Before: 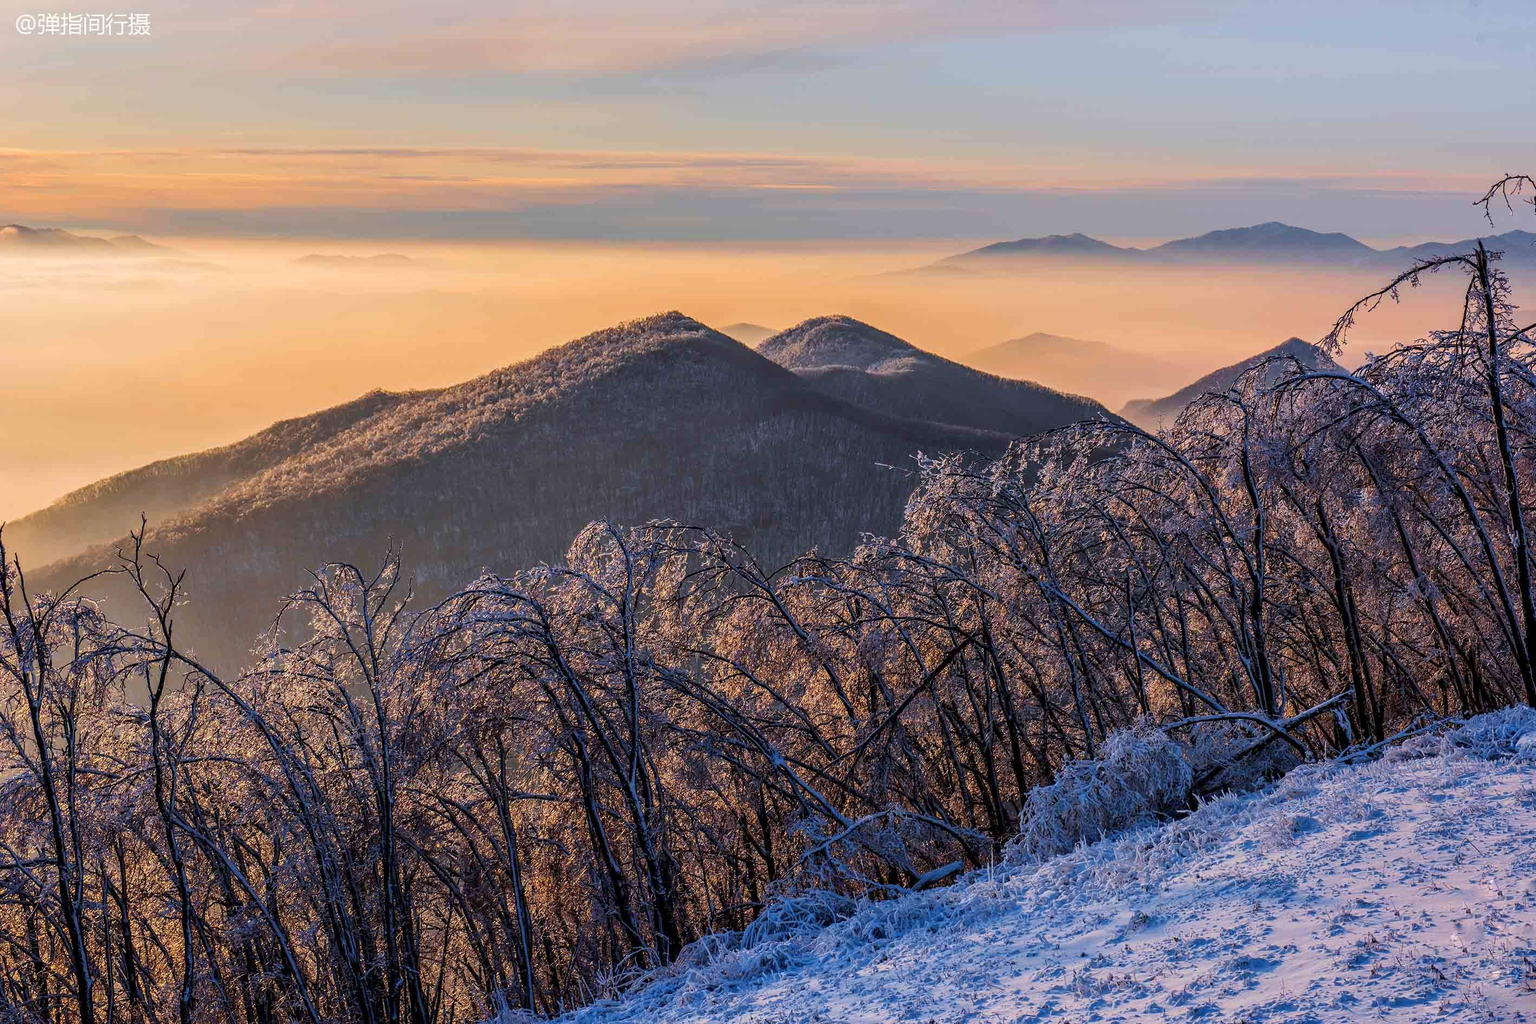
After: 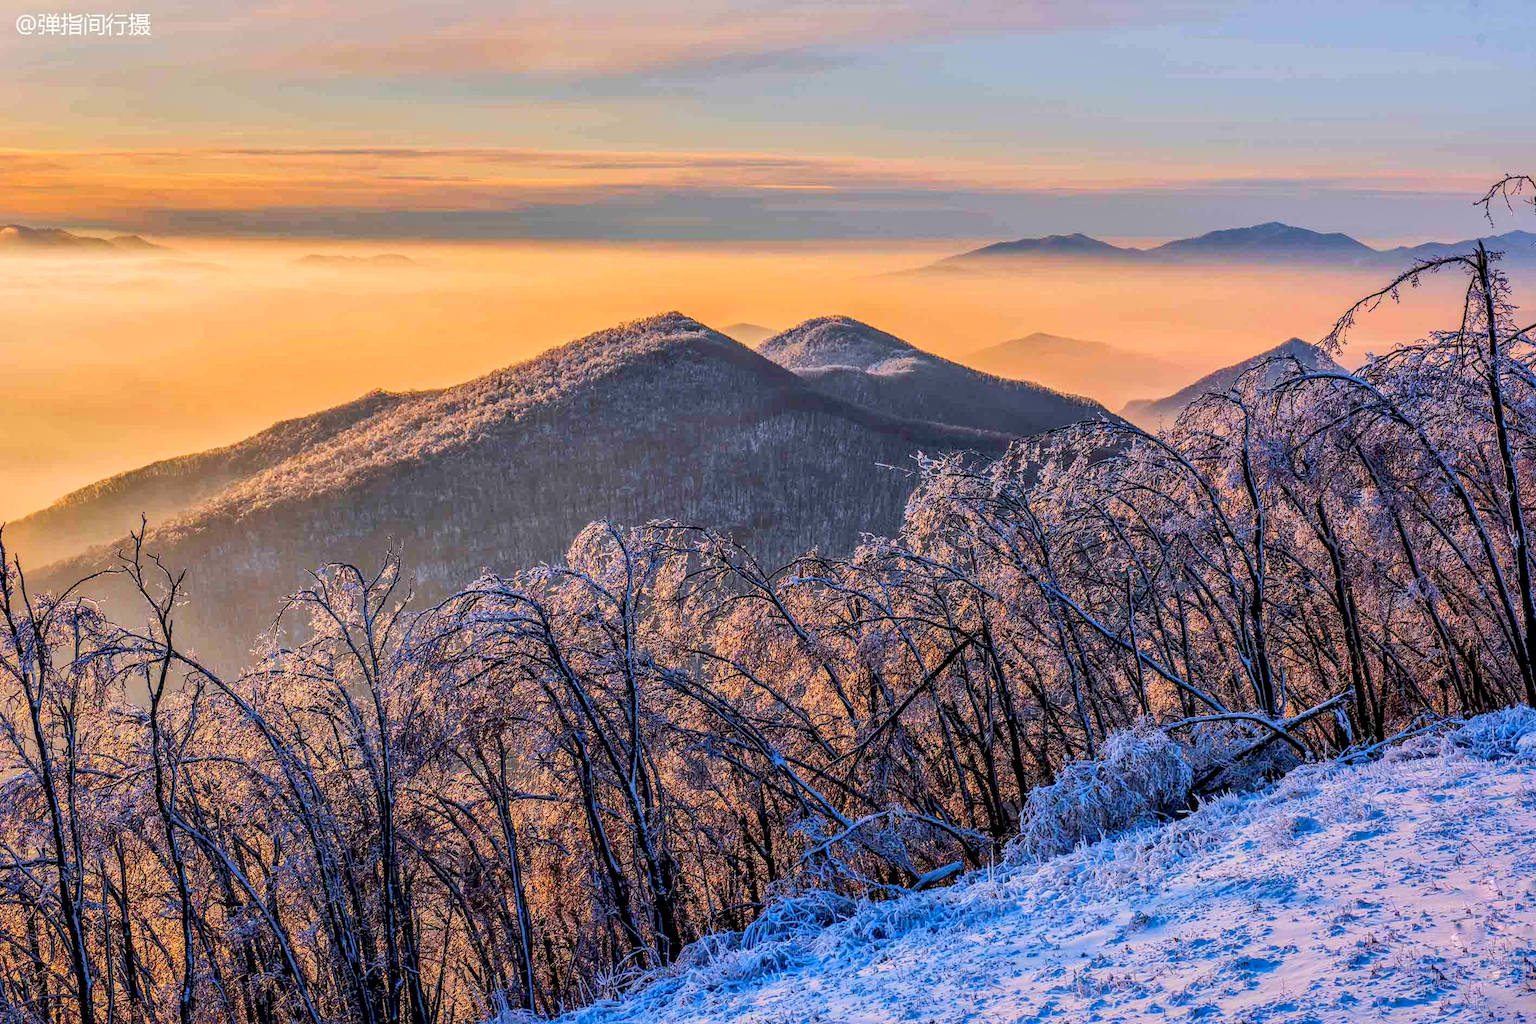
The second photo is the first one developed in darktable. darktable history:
exposure: black level correction 0.004, exposure 0.015 EV, compensate exposure bias true, compensate highlight preservation false
local contrast: on, module defaults
tone curve: curves: ch0 [(0, 0) (0.003, 0.003) (0.011, 0.014) (0.025, 0.033) (0.044, 0.06) (0.069, 0.096) (0.1, 0.132) (0.136, 0.174) (0.177, 0.226) (0.224, 0.282) (0.277, 0.352) (0.335, 0.435) (0.399, 0.524) (0.468, 0.615) (0.543, 0.695) (0.623, 0.771) (0.709, 0.835) (0.801, 0.894) (0.898, 0.944) (1, 1)], color space Lab, linked channels, preserve colors none
contrast brightness saturation: contrast -0.016, brightness -0.01, saturation 0.04
shadows and highlights: shadows 39.7, highlights -59.82
